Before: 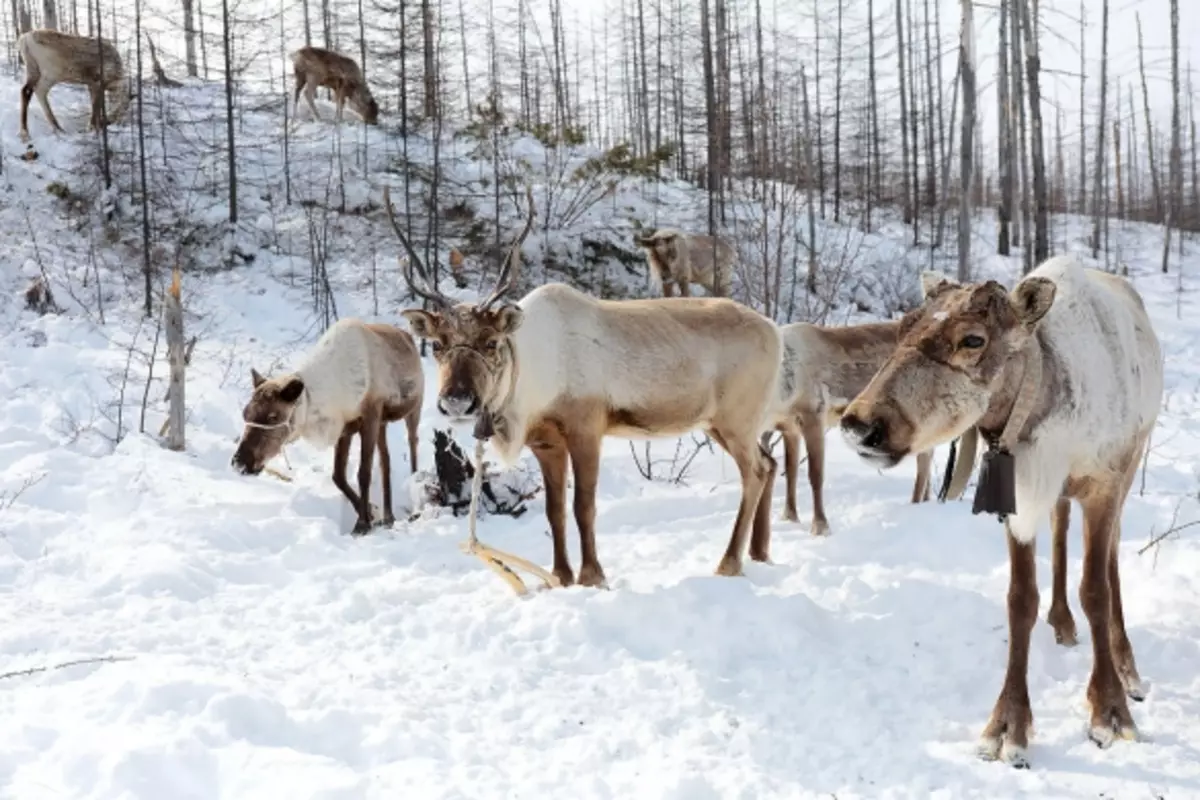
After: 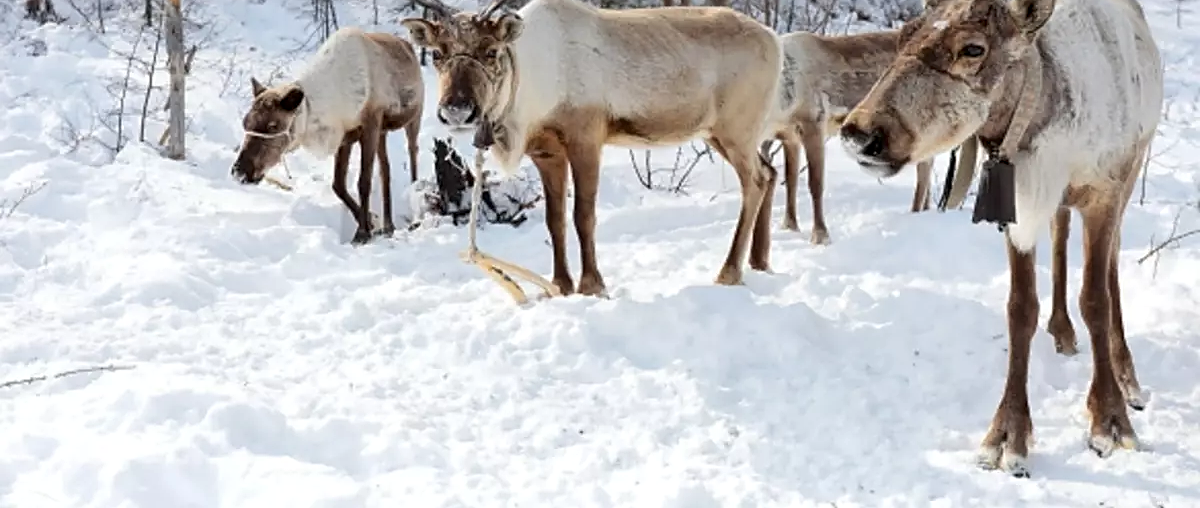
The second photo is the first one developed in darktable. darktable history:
crop and rotate: top 36.435%
local contrast: highlights 100%, shadows 100%, detail 120%, midtone range 0.2
sharpen: on, module defaults
